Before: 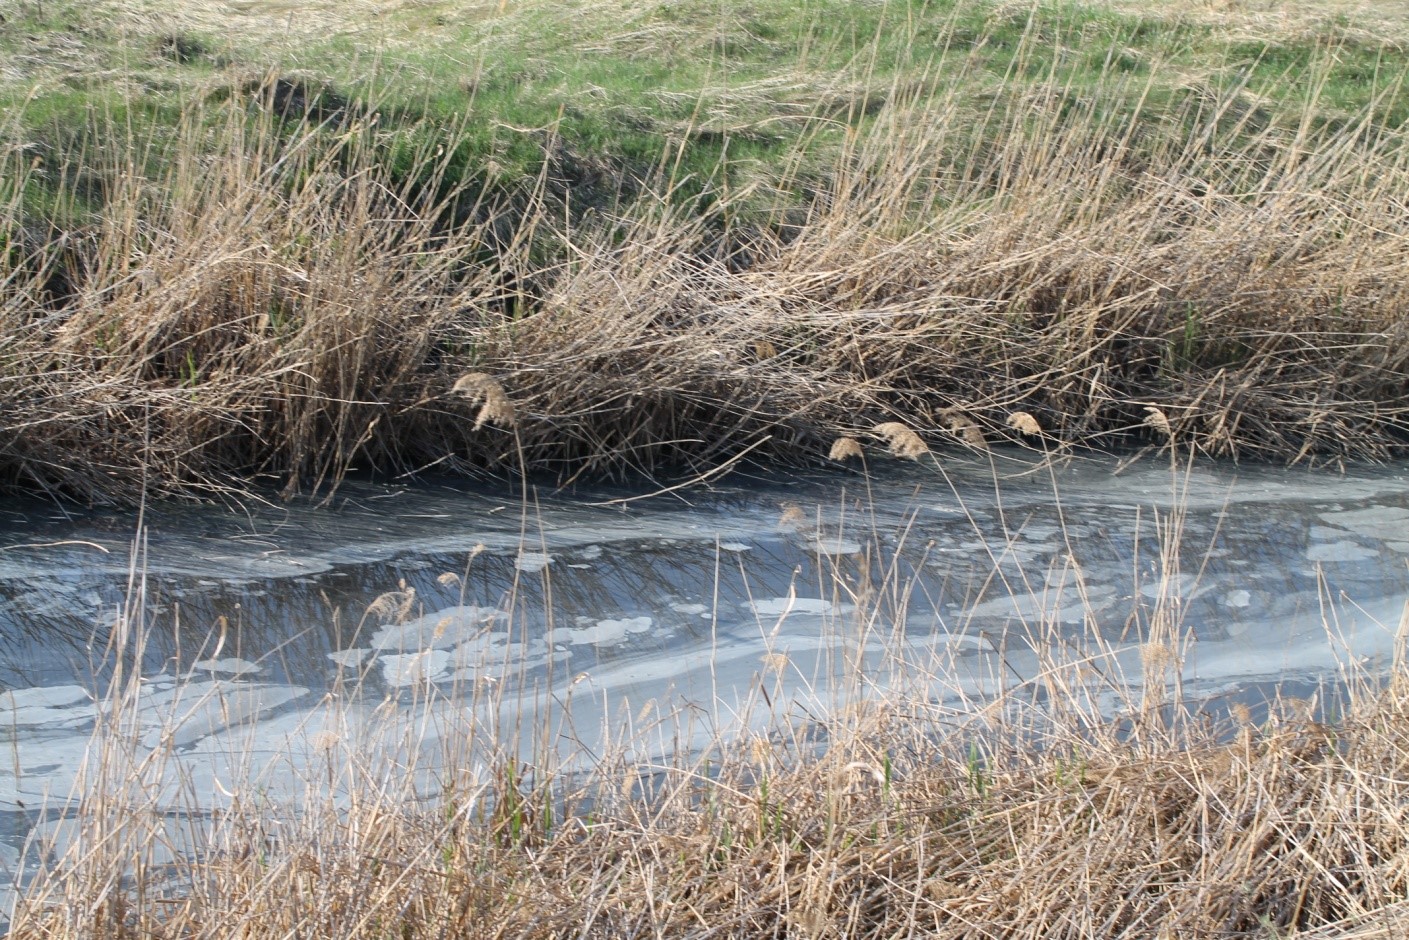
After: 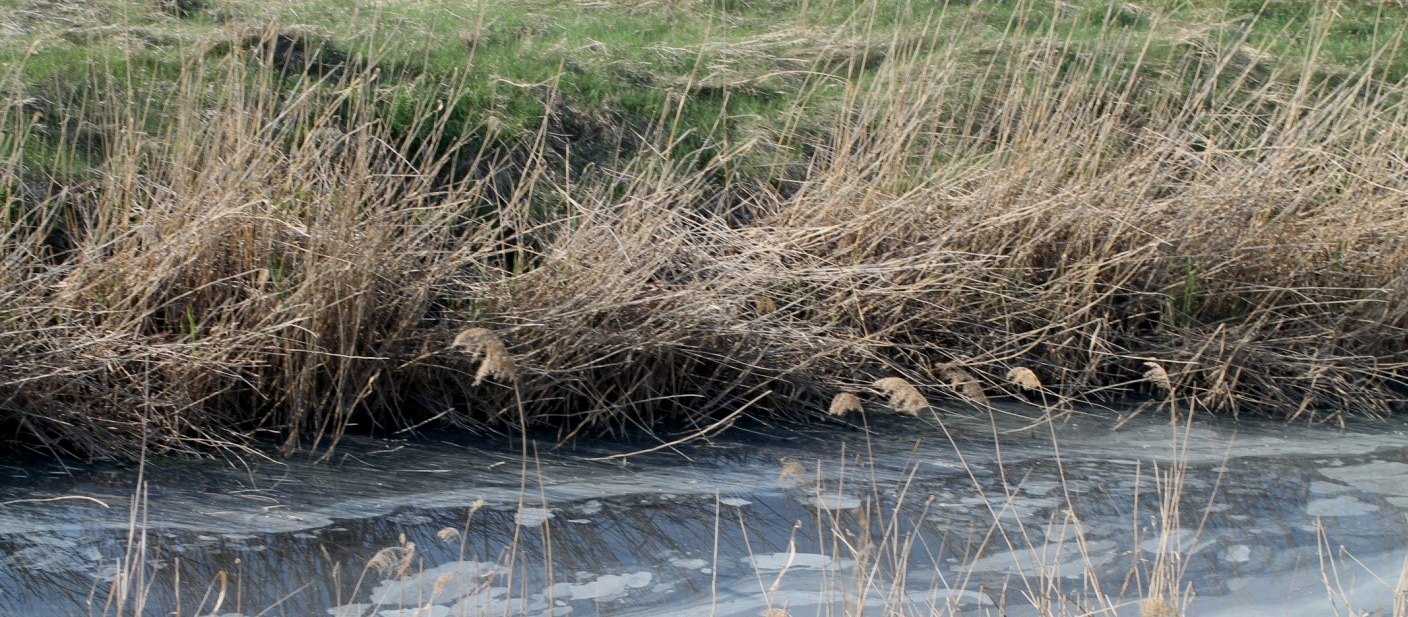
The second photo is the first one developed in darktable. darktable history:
crop and rotate: top 4.848%, bottom 29.503%
exposure: black level correction 0.006, exposure -0.226 EV, compensate highlight preservation false
